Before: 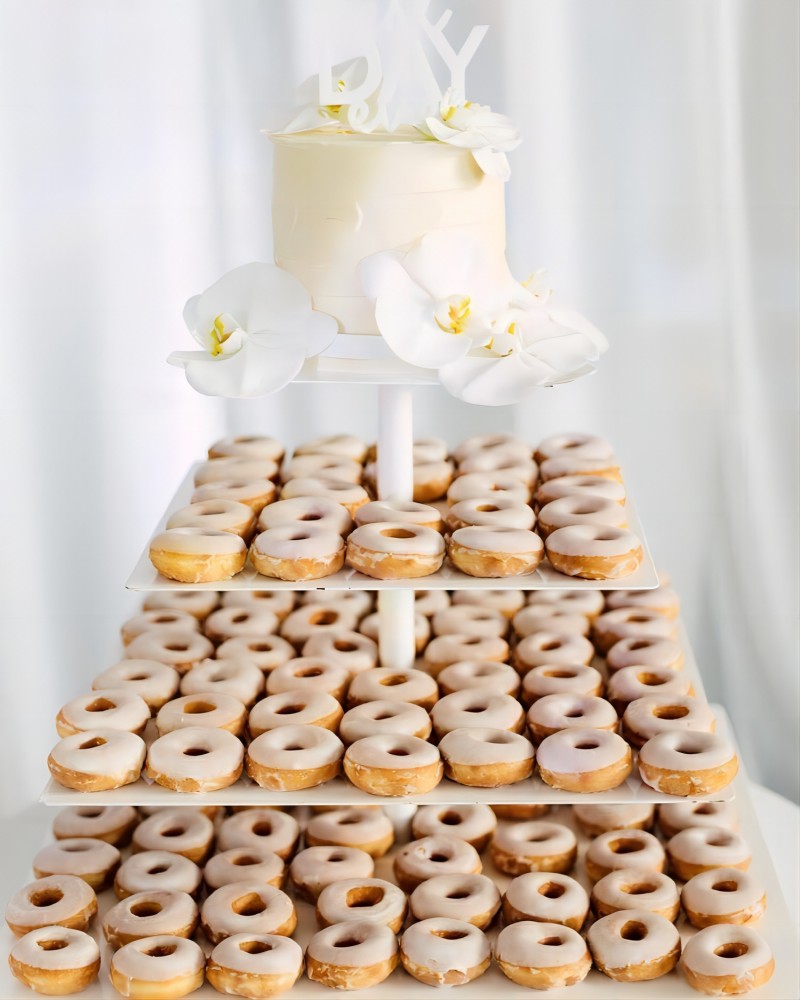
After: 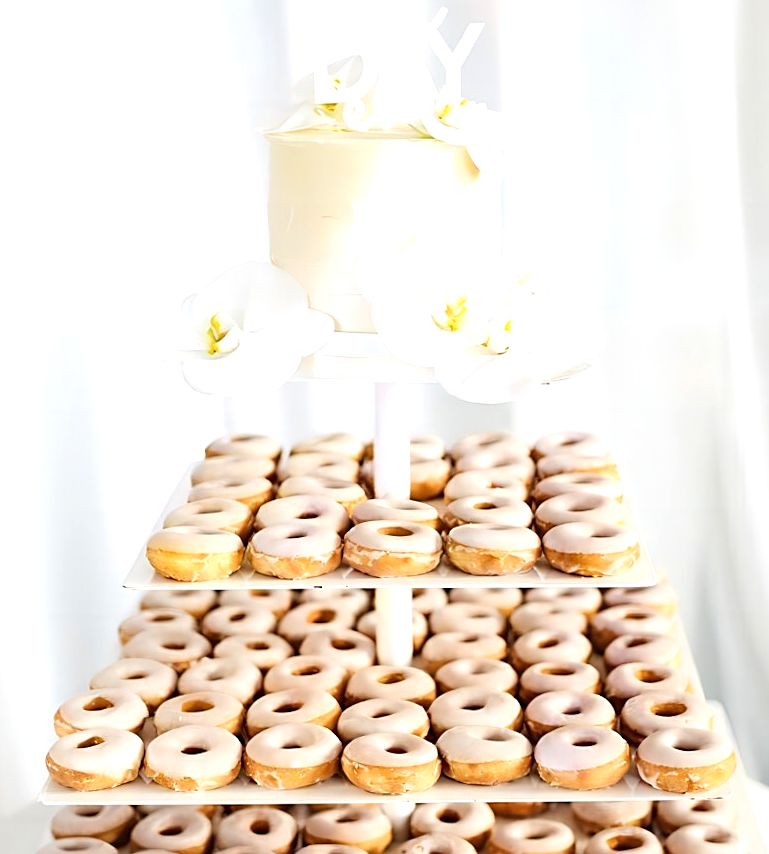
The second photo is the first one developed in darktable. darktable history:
exposure: exposure 0.515 EV, compensate highlight preservation false
sharpen: on, module defaults
crop and rotate: angle 0.2°, left 0.275%, right 3.127%, bottom 14.18%
